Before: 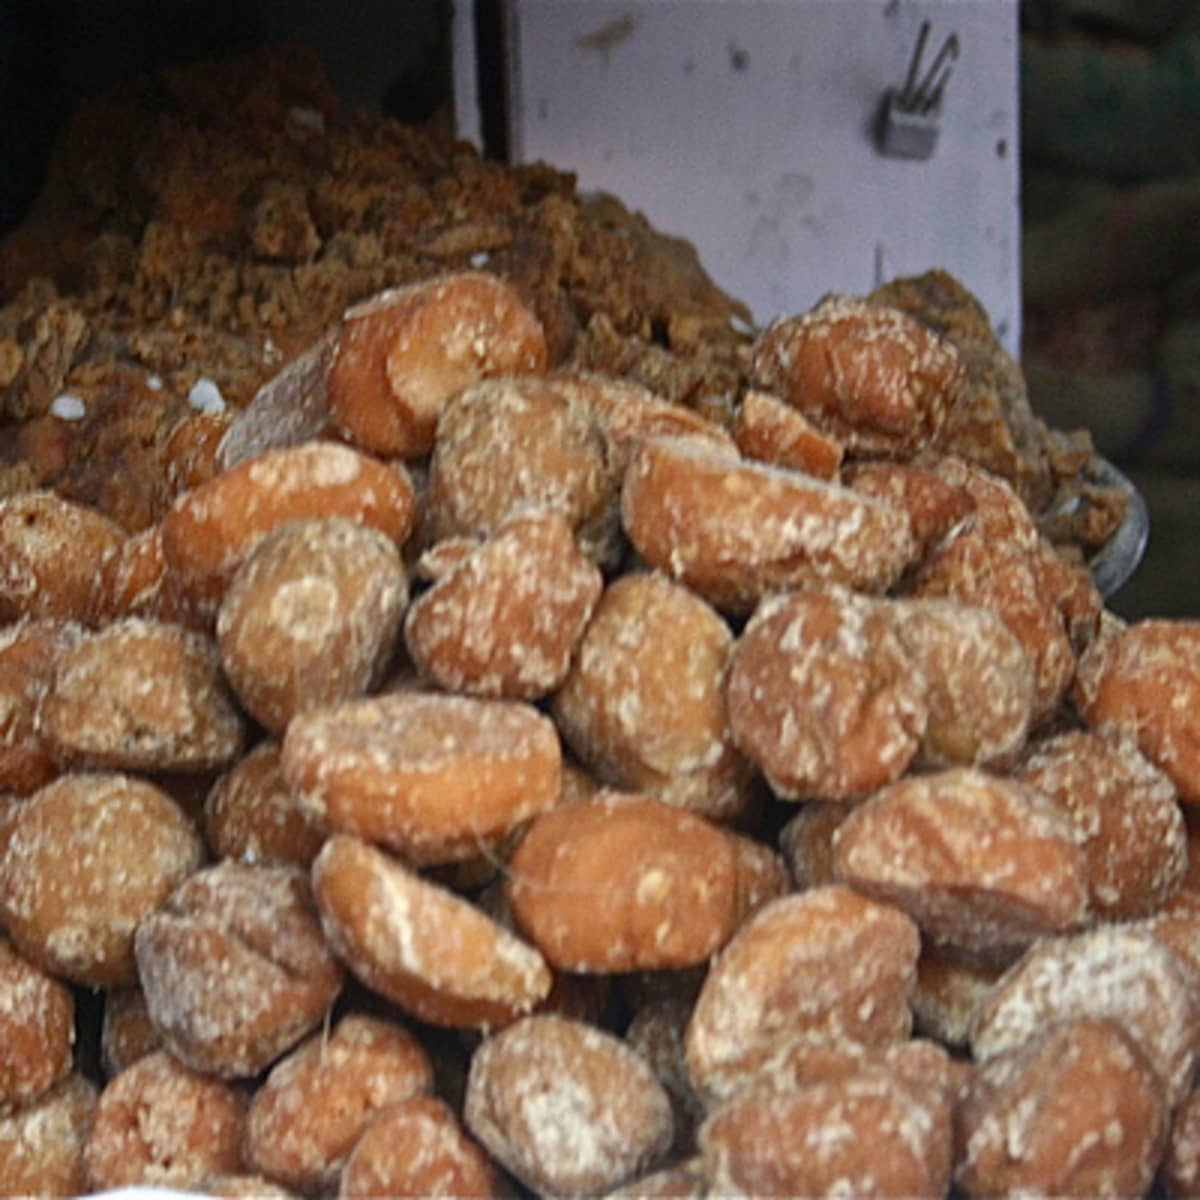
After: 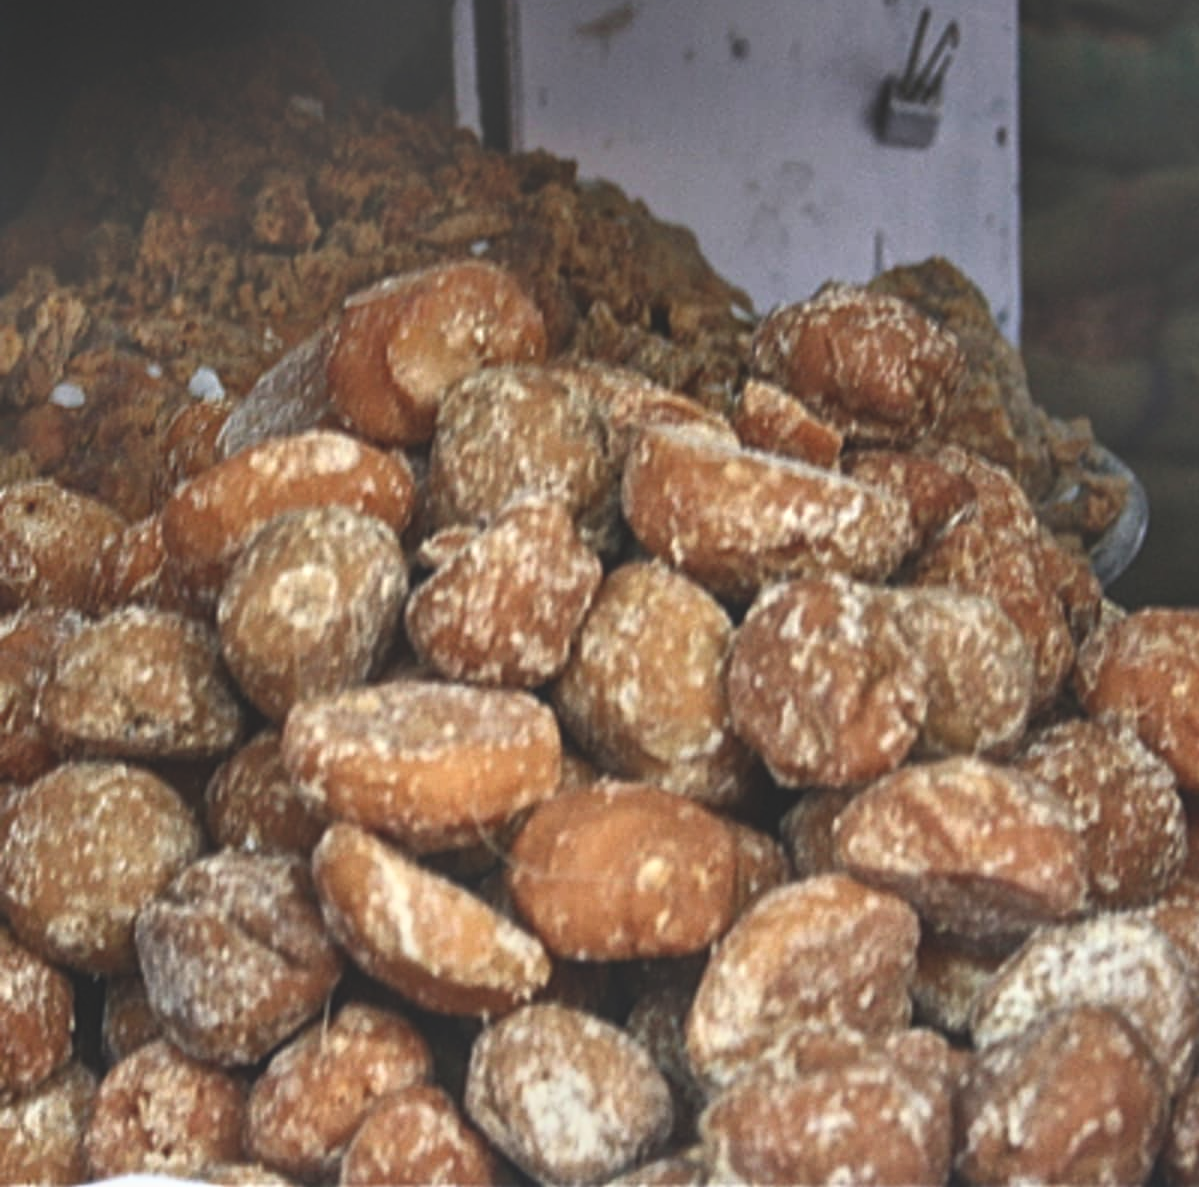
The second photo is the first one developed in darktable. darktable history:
exposure: black level correction -0.03, compensate highlight preservation false
local contrast: on, module defaults
rotate and perspective: automatic cropping original format, crop left 0, crop top 0
tone equalizer: -7 EV -0.63 EV, -6 EV 1 EV, -5 EV -0.45 EV, -4 EV 0.43 EV, -3 EV 0.41 EV, -2 EV 0.15 EV, -1 EV -0.15 EV, +0 EV -0.39 EV, smoothing diameter 25%, edges refinement/feathering 10, preserve details guided filter
crop: top 1.049%, right 0.001%
